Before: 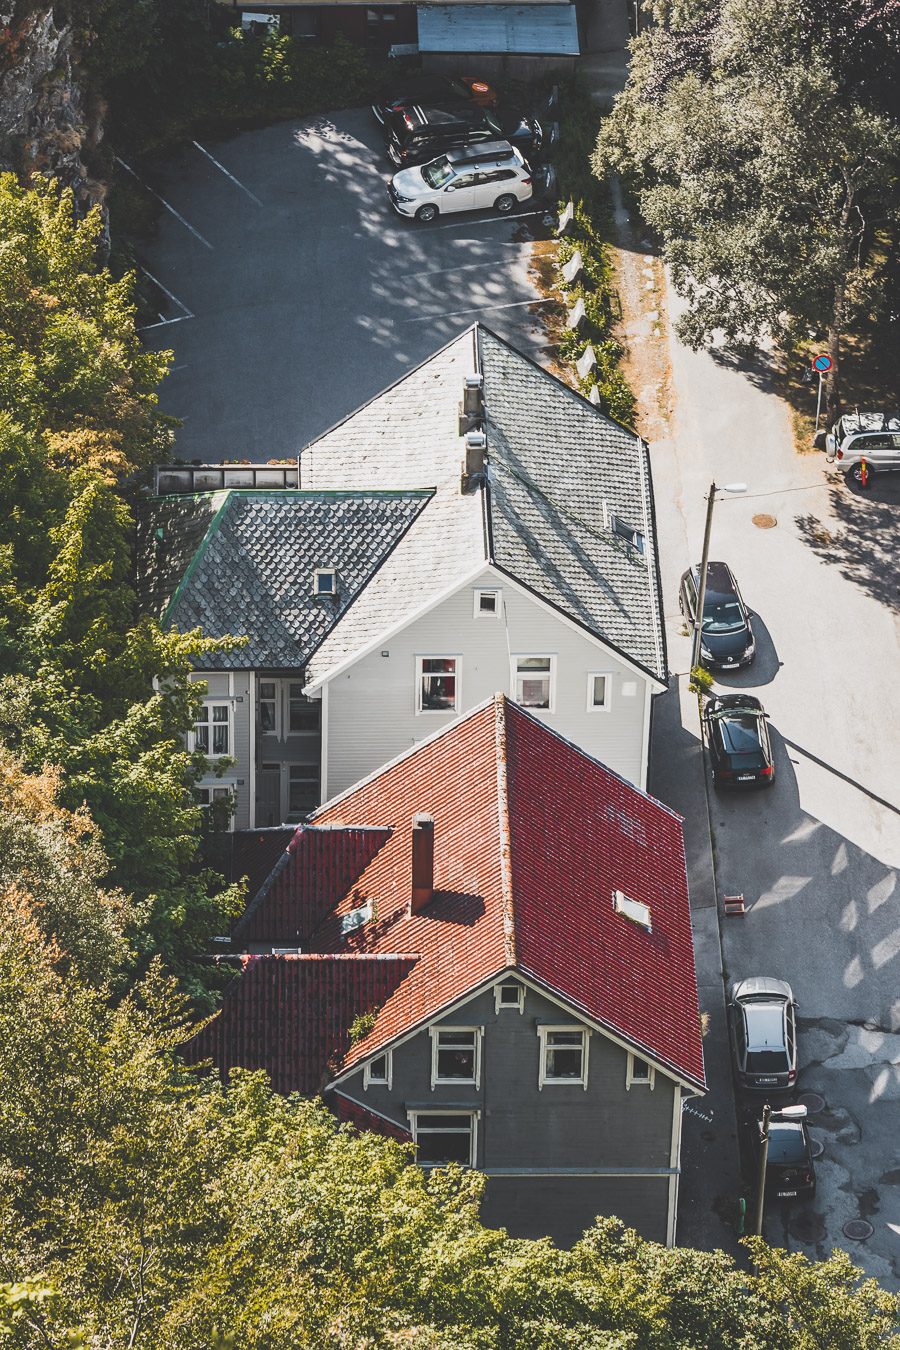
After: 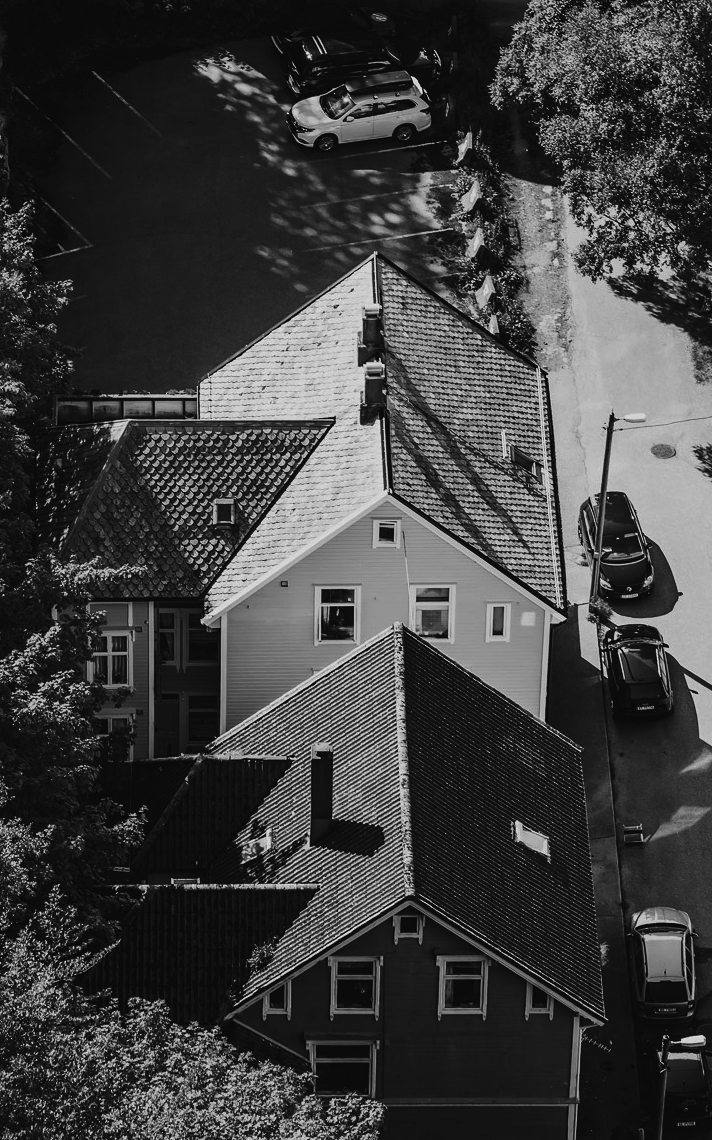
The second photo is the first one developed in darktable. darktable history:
contrast brightness saturation: contrast -0.028, brightness -0.59, saturation -0.995
color zones: curves: ch0 [(0, 0.466) (0.128, 0.466) (0.25, 0.5) (0.375, 0.456) (0.5, 0.5) (0.625, 0.5) (0.737, 0.652) (0.875, 0.5)]; ch1 [(0, 0.603) (0.125, 0.618) (0.261, 0.348) (0.372, 0.353) (0.497, 0.363) (0.611, 0.45) (0.731, 0.427) (0.875, 0.518) (0.998, 0.652)]; ch2 [(0, 0.559) (0.125, 0.451) (0.253, 0.564) (0.37, 0.578) (0.5, 0.466) (0.625, 0.471) (0.731, 0.471) (0.88, 0.485)]
crop: left 11.278%, top 5.186%, right 9.556%, bottom 10.342%
